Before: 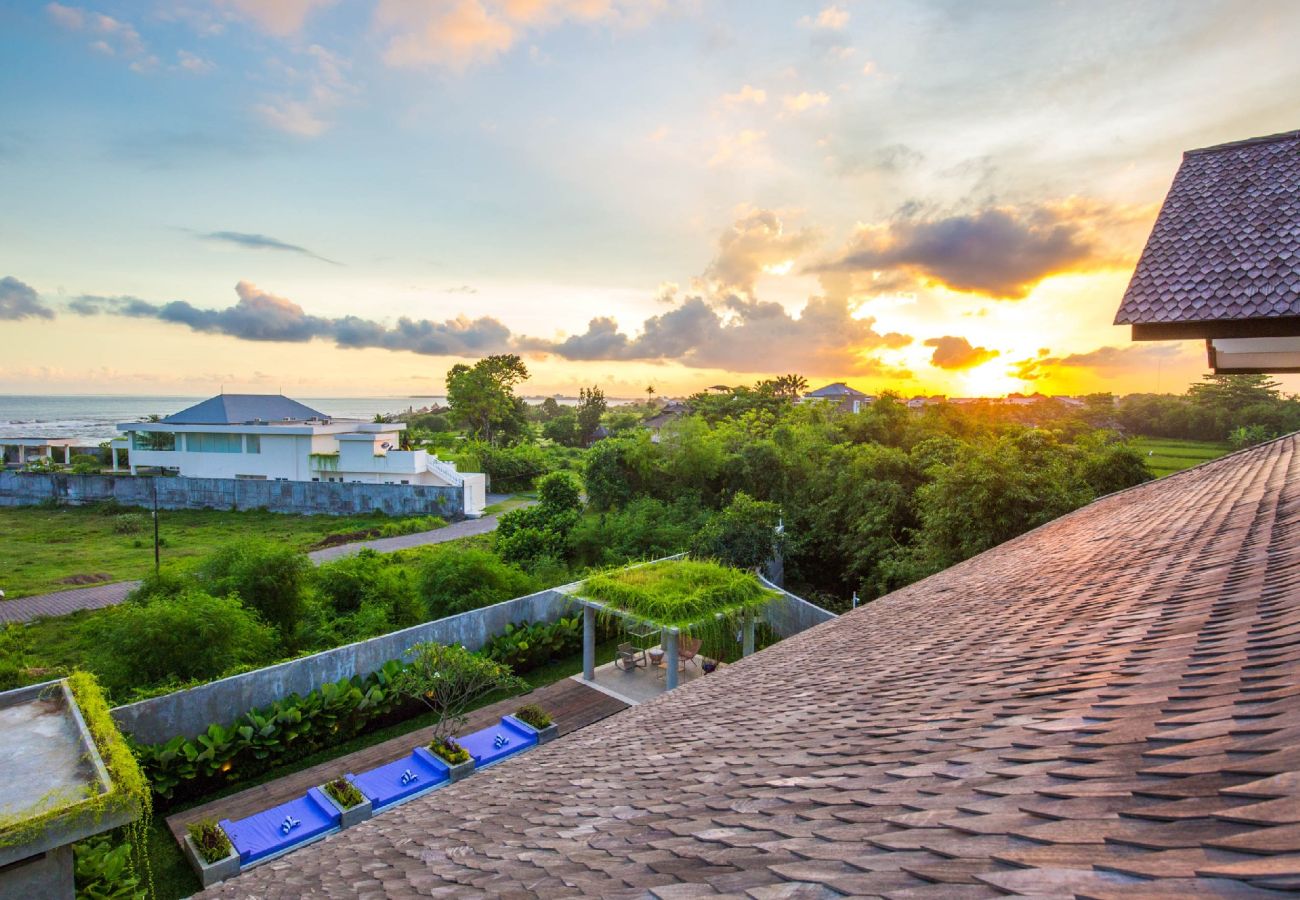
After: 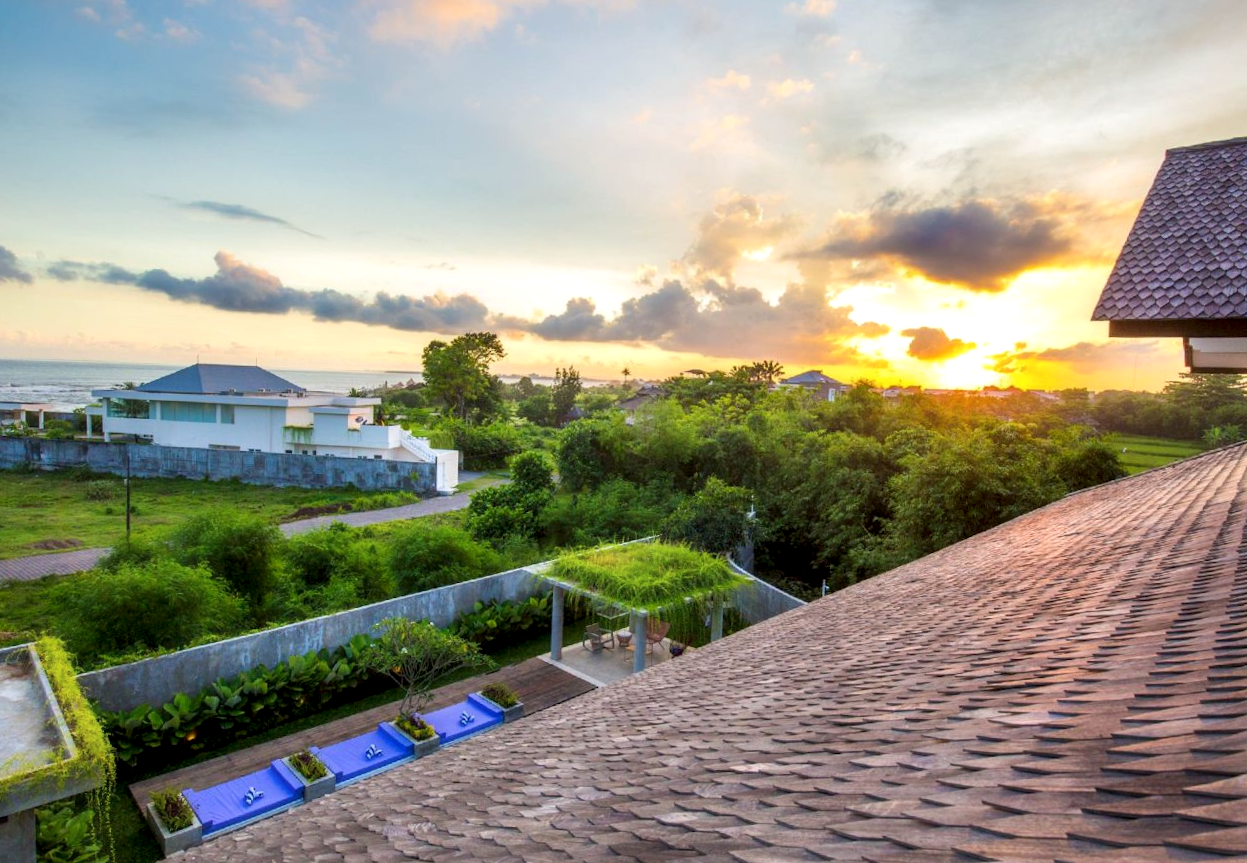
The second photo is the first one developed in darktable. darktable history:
crop and rotate: angle -1.69°
contrast equalizer: y [[0.579, 0.58, 0.505, 0.5, 0.5, 0.5], [0.5 ×6], [0.5 ×6], [0 ×6], [0 ×6]]
